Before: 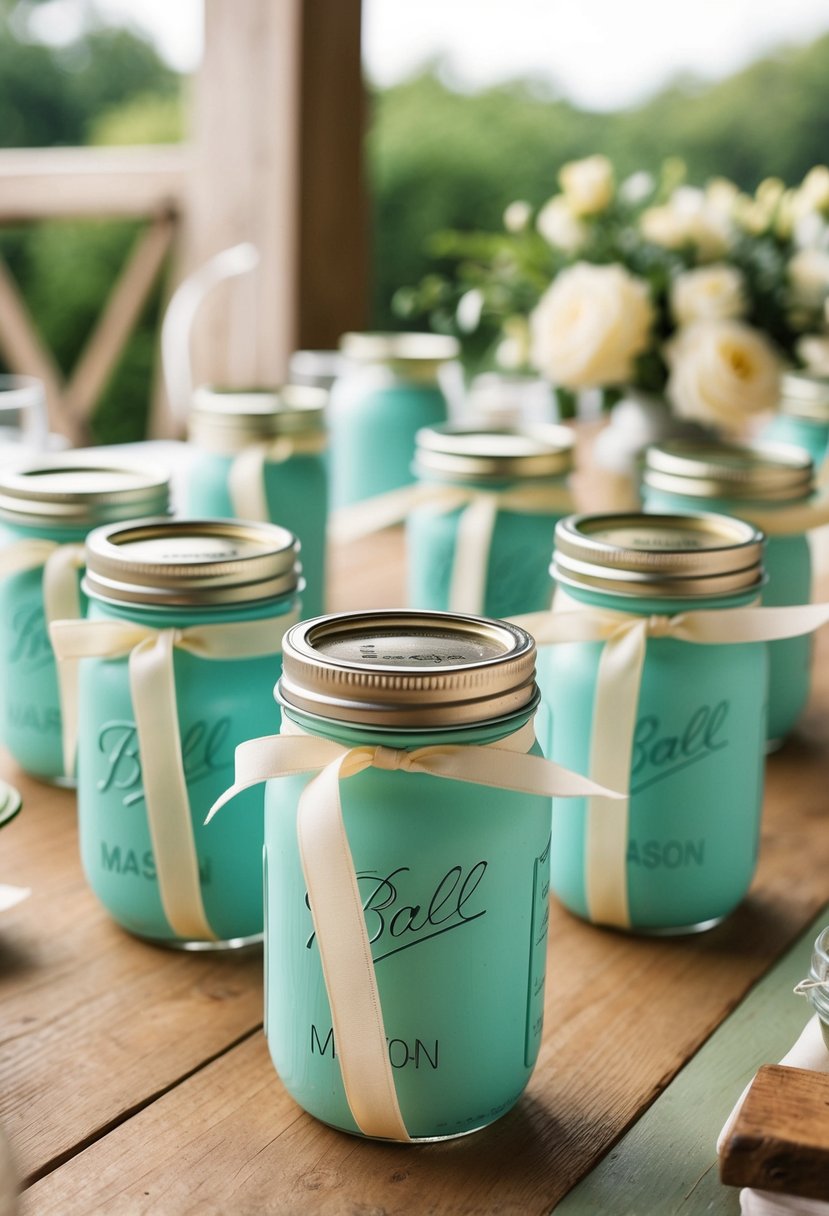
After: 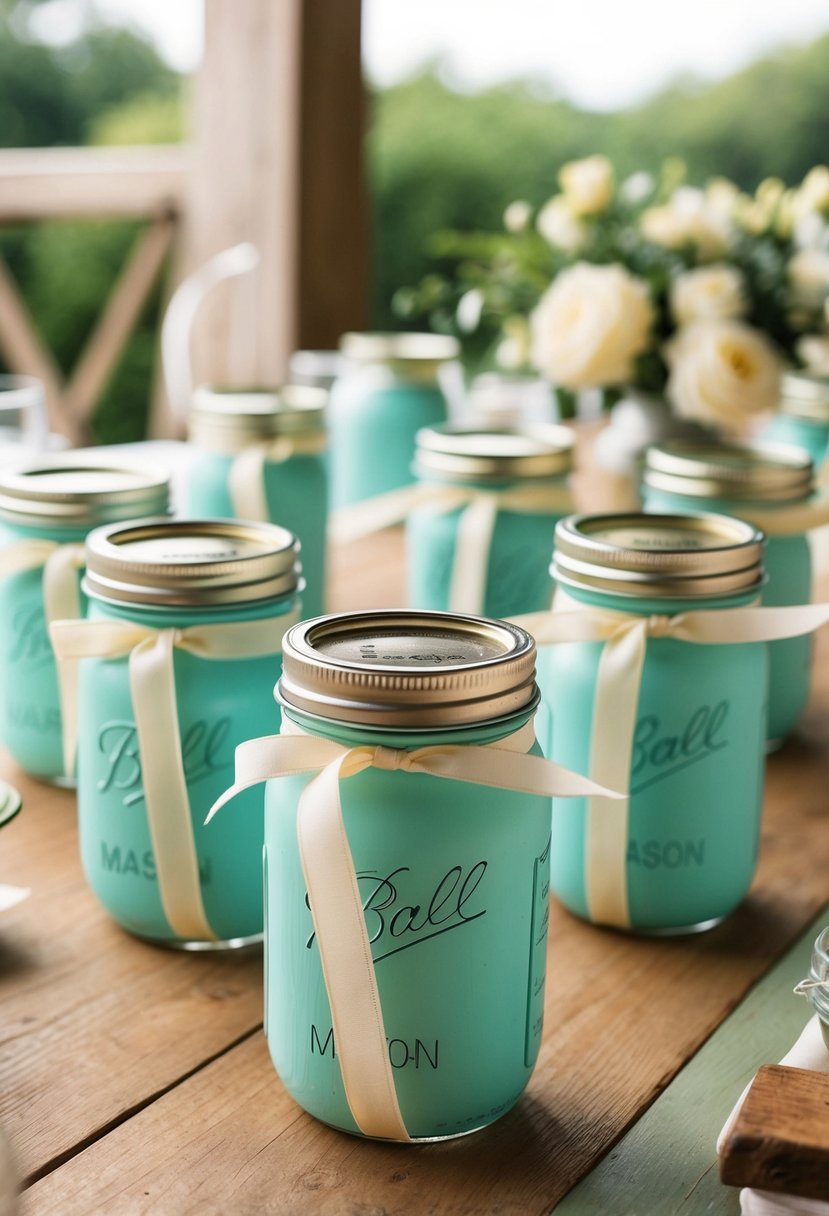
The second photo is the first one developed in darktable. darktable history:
shadows and highlights: shadows -22.97, highlights 47.86, soften with gaussian
base curve: curves: ch0 [(0, 0) (0.303, 0.277) (1, 1)], preserve colors none
